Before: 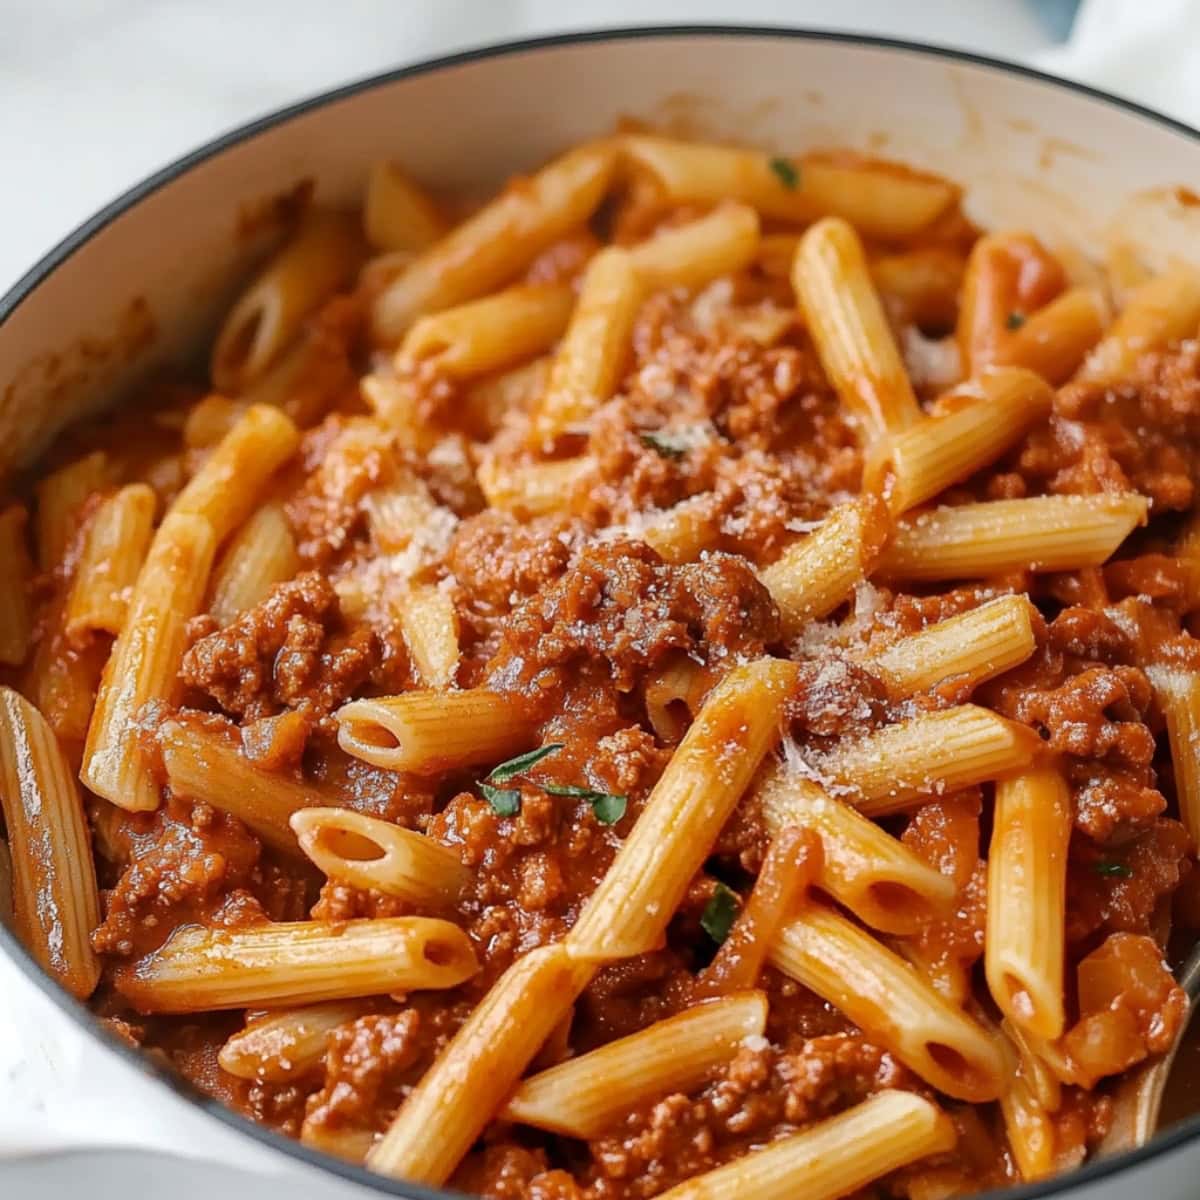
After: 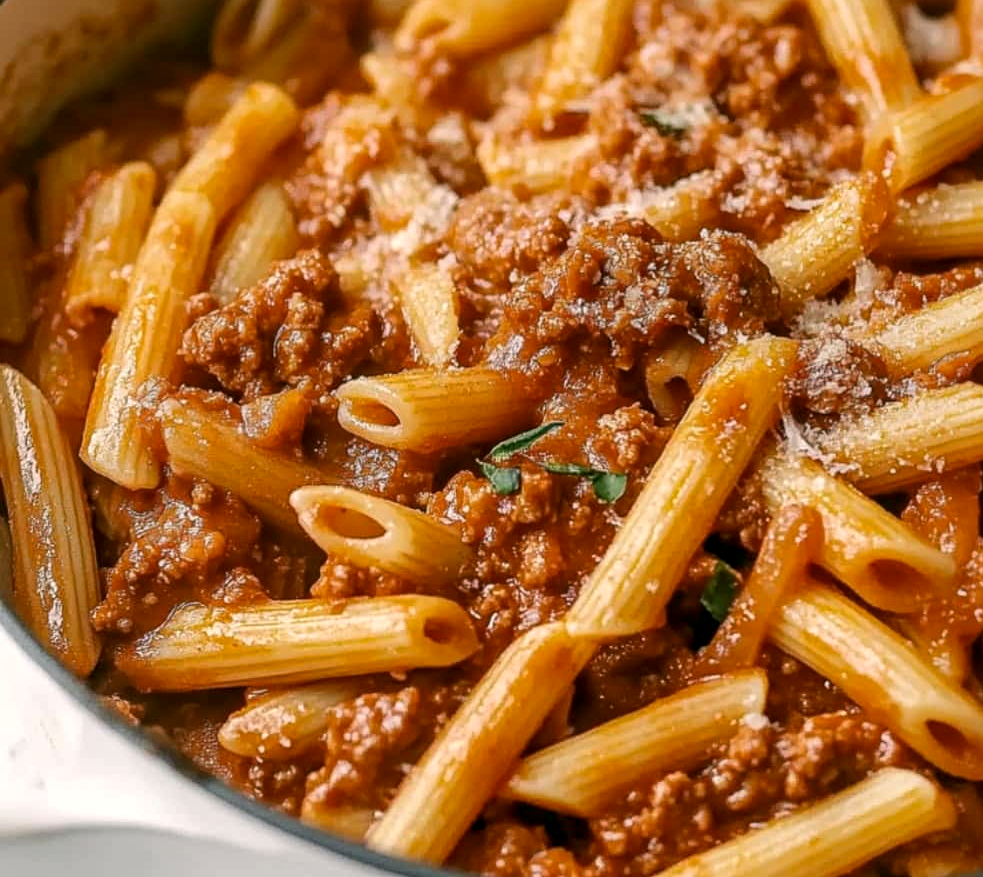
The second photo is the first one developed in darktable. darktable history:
local contrast: on, module defaults
color correction: highlights a* 4.17, highlights b* 4.96, shadows a* -7.55, shadows b* 4.59
crop: top 26.873%, right 18.05%
